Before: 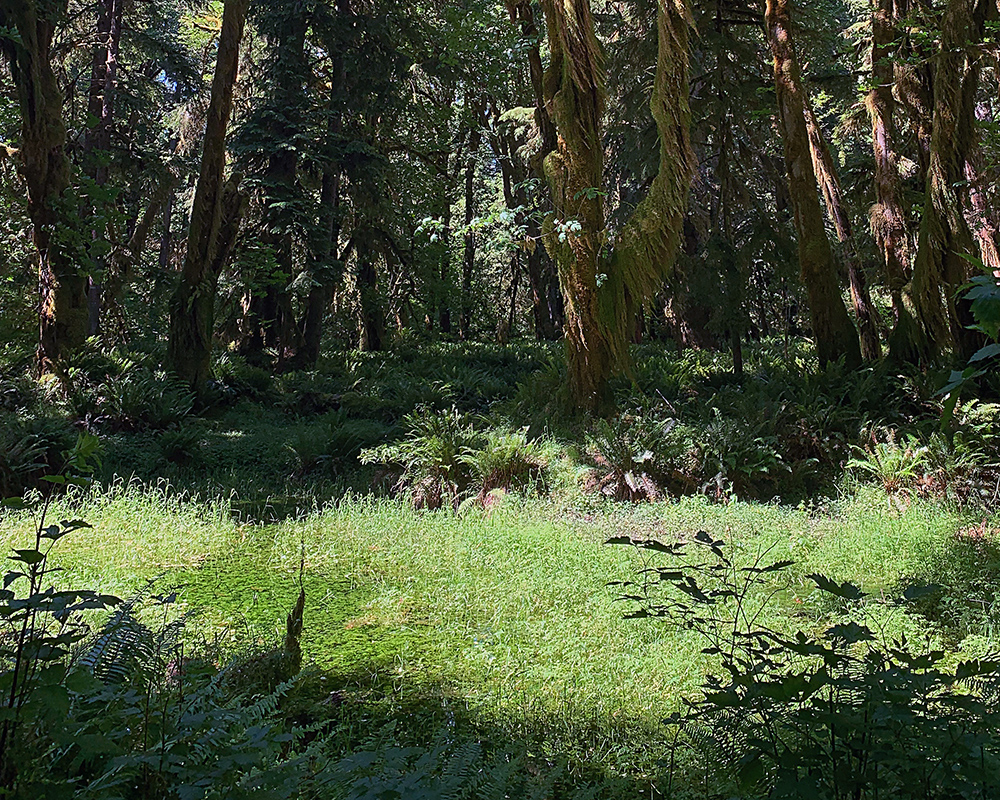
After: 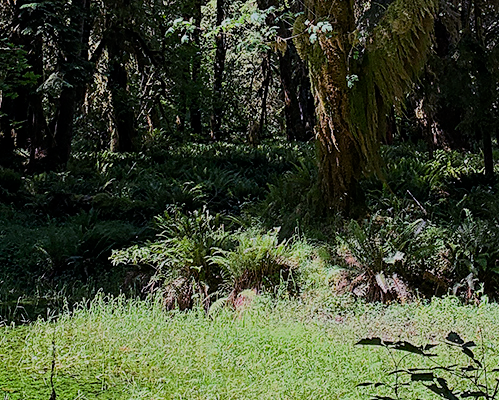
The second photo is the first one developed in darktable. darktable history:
crop: left 25%, top 25%, right 25%, bottom 25%
white balance: emerald 1
filmic rgb: black relative exposure -7.65 EV, white relative exposure 4.56 EV, hardness 3.61
